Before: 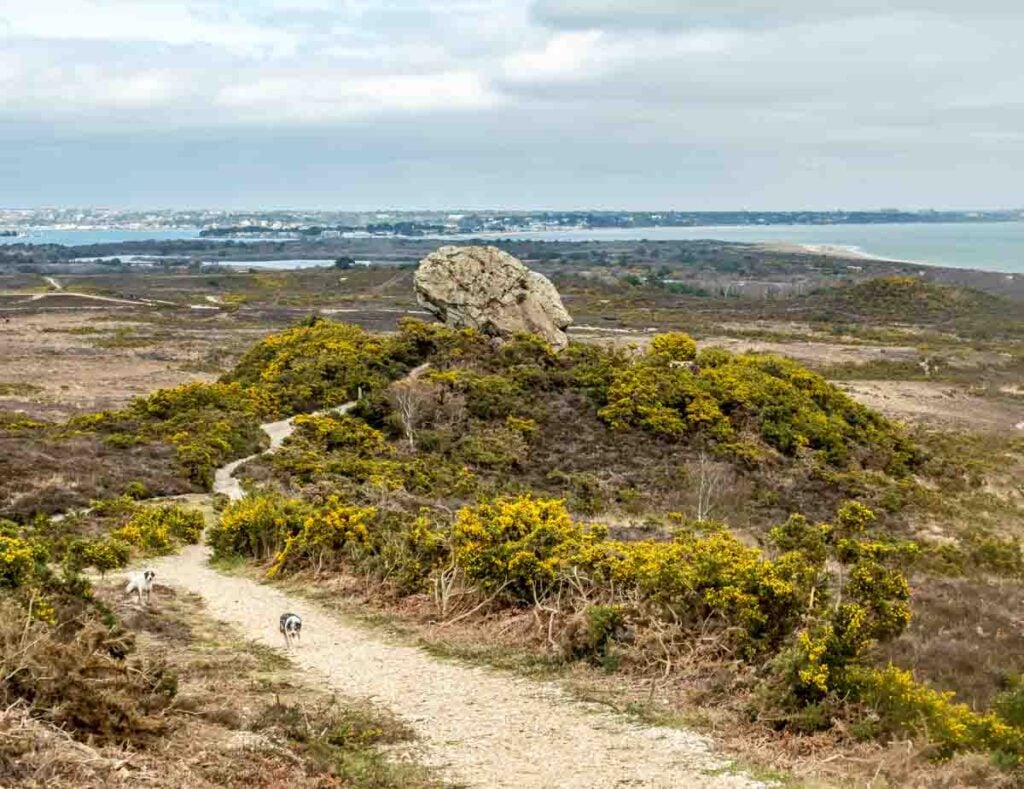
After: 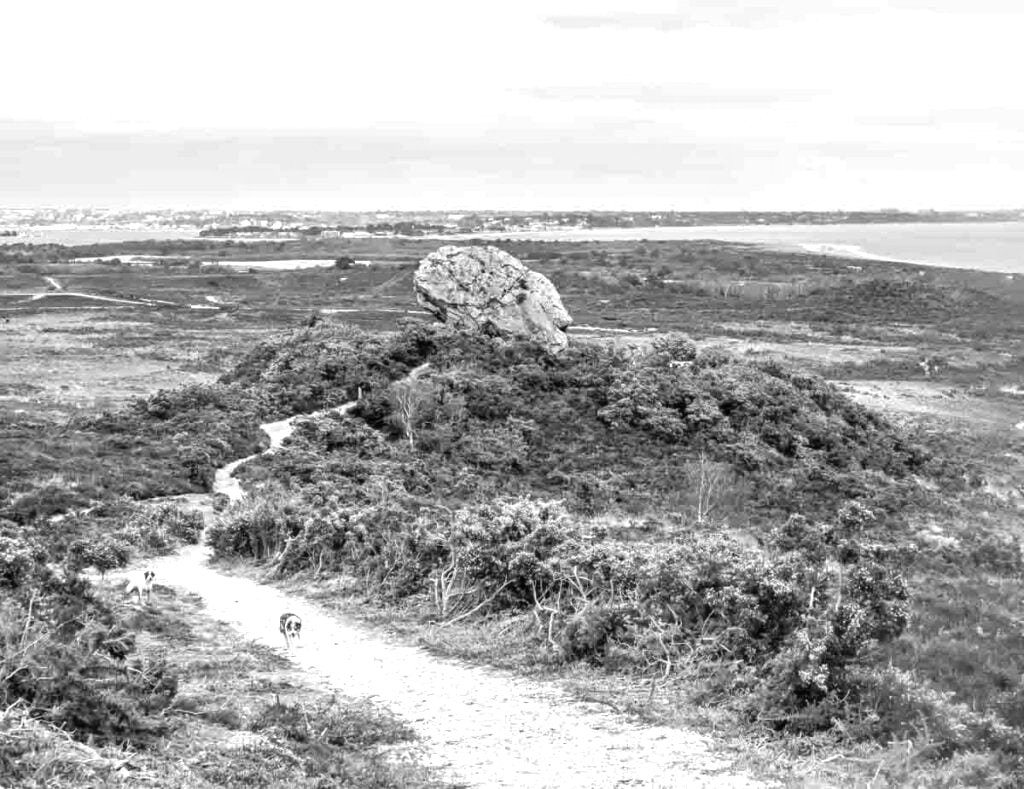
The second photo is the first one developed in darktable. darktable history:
exposure: black level correction 0, exposure 0.6 EV, compensate exposure bias true, compensate highlight preservation false
monochrome: on, module defaults
